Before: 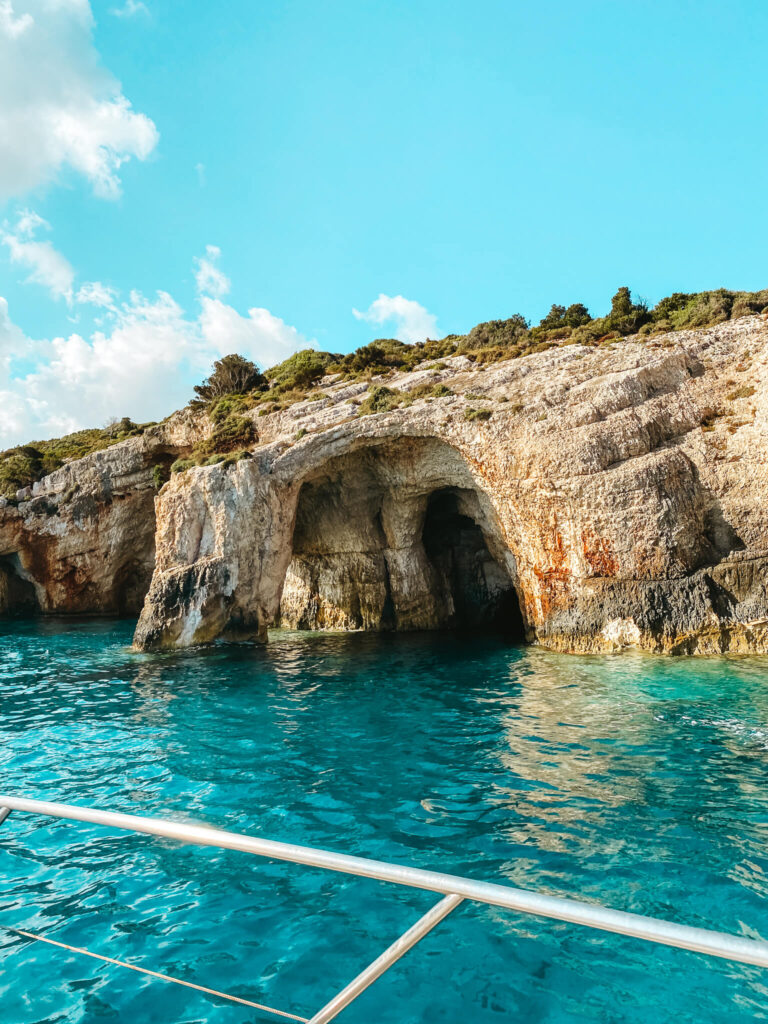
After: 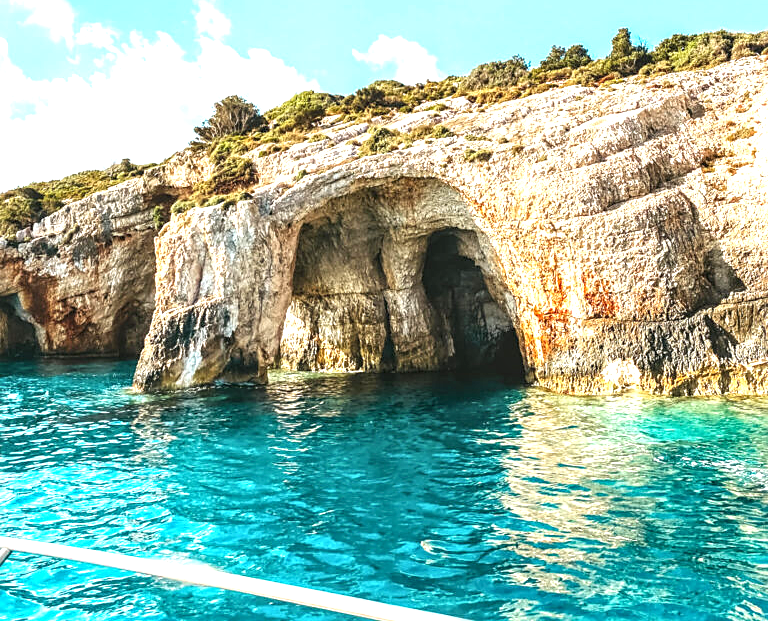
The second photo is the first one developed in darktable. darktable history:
sharpen: radius 1.864, amount 0.398, threshold 1.271
local contrast: on, module defaults
exposure: black level correction 0, exposure 1.1 EV, compensate highlight preservation false
crop and rotate: top 25.357%, bottom 13.942%
